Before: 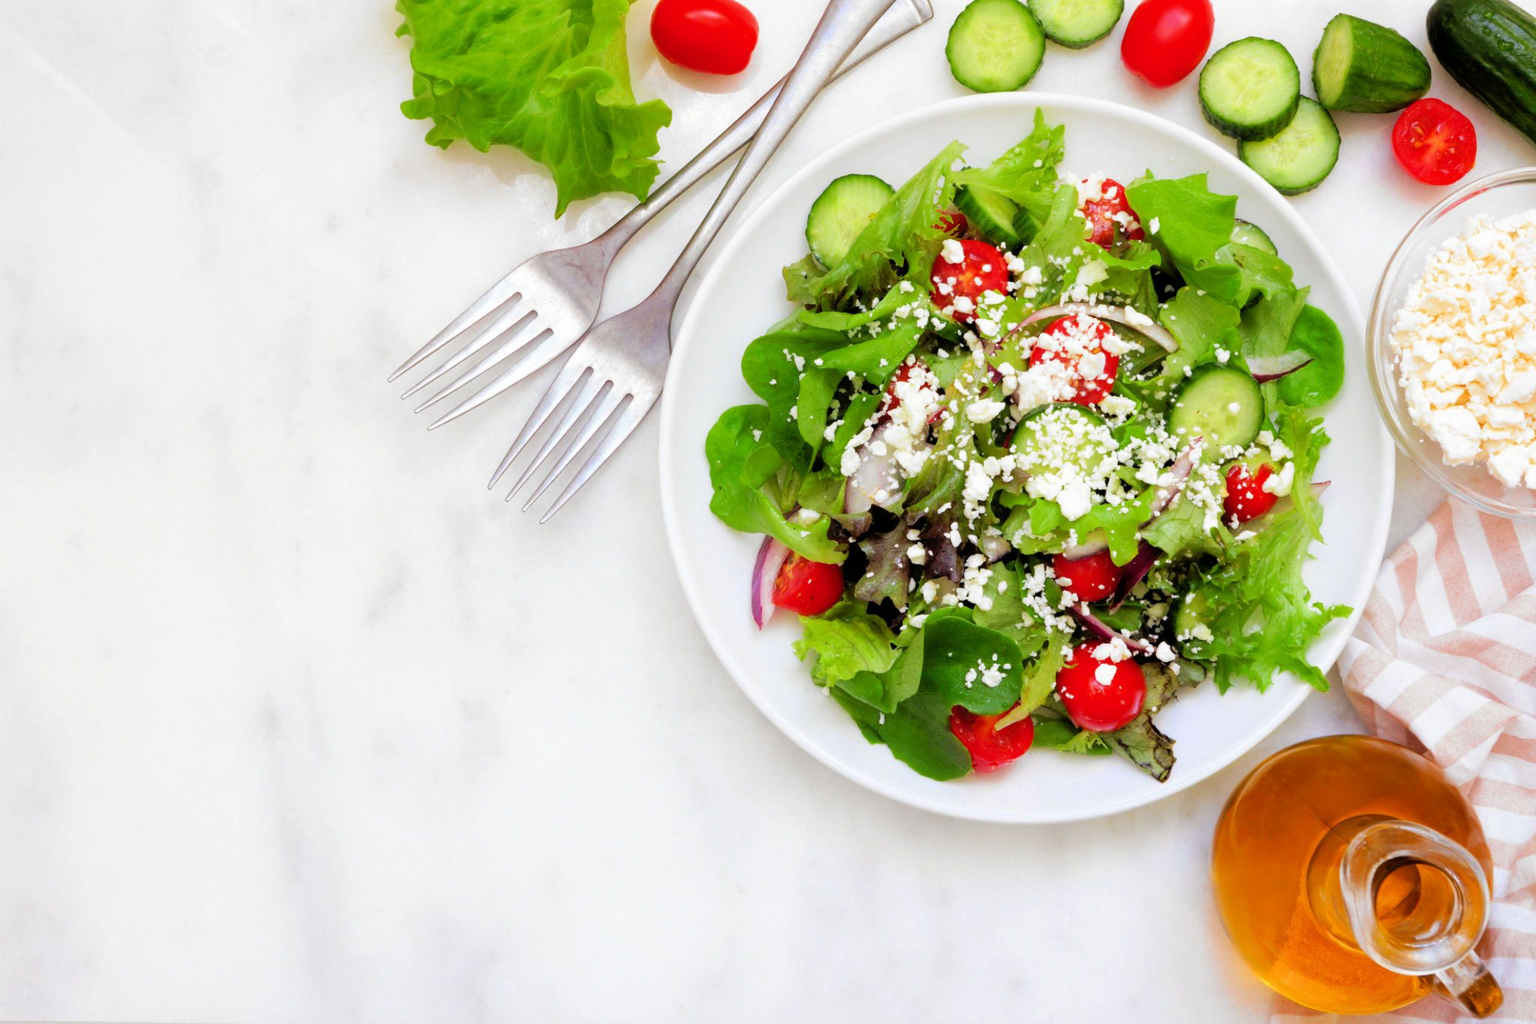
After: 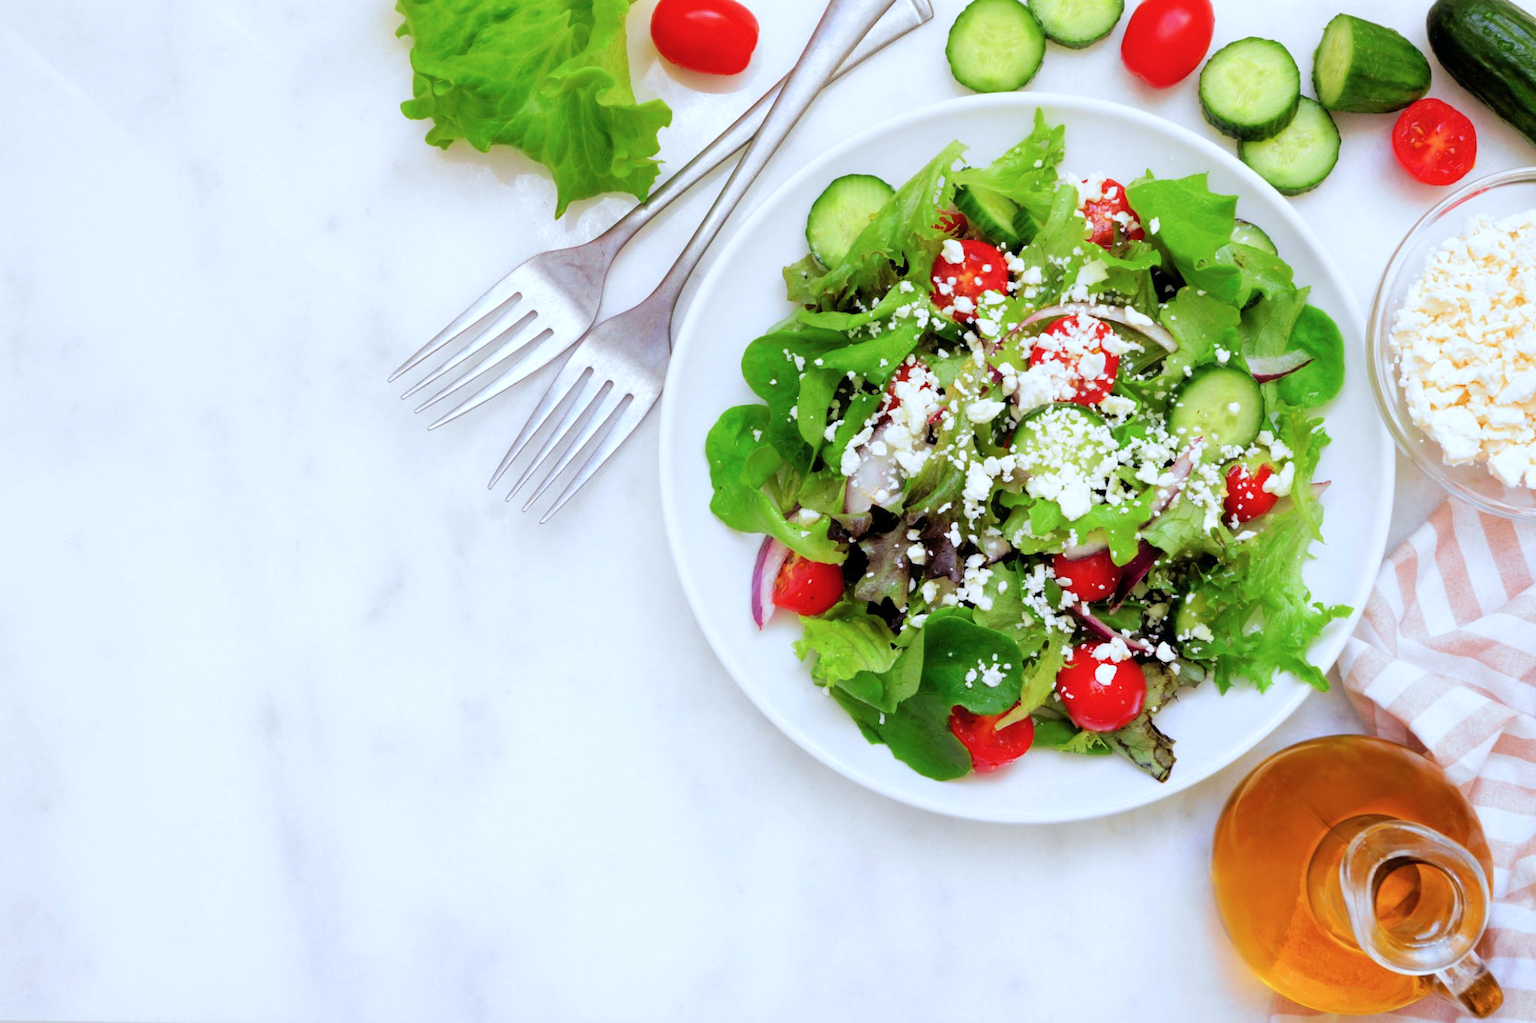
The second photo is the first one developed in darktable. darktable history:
color calibration: x 0.367, y 0.379, temperature 4389.28 K, saturation algorithm version 1 (2020)
